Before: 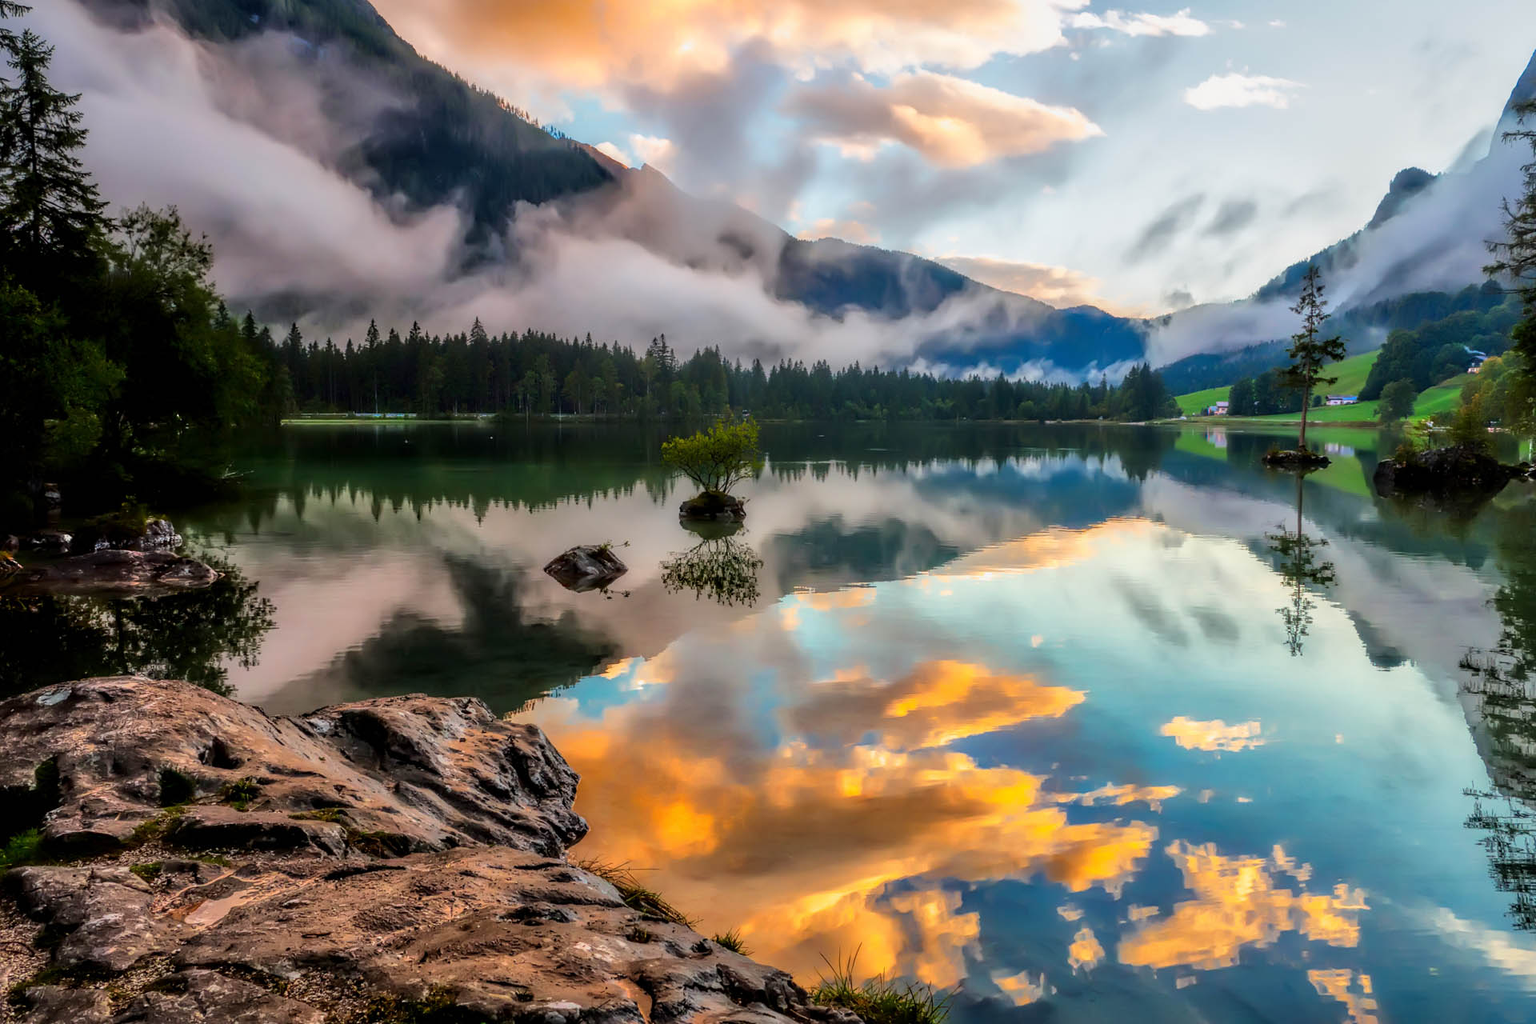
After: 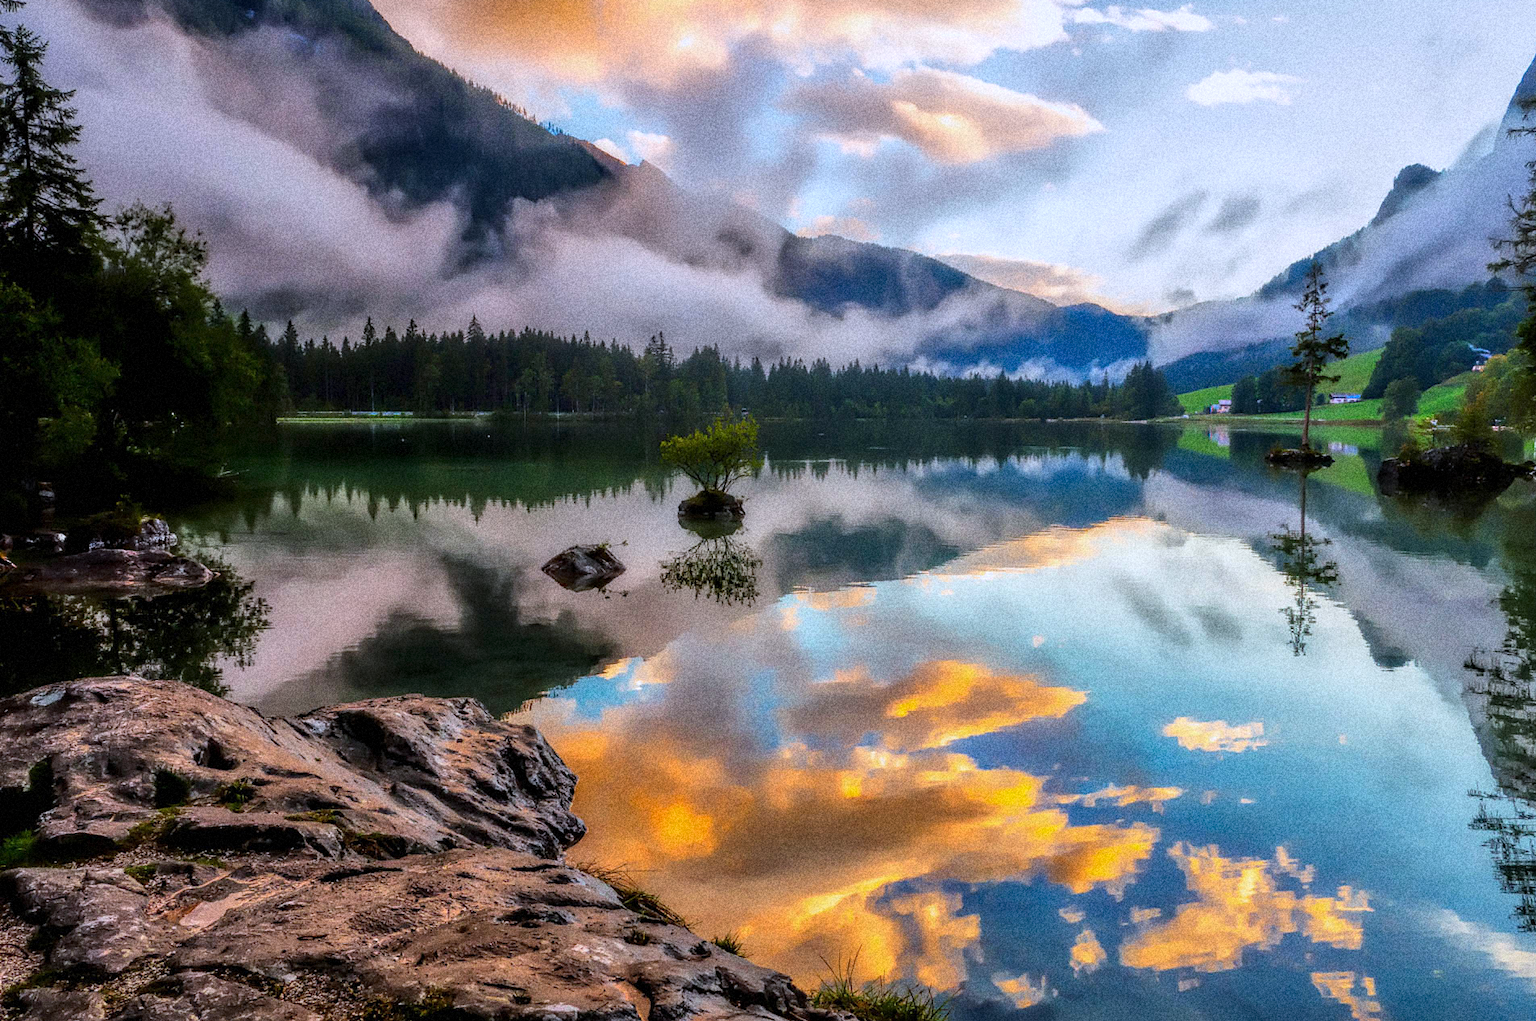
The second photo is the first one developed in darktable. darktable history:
white balance: red 0.967, blue 1.119, emerald 0.756
grain: coarseness 14.49 ISO, strength 48.04%, mid-tones bias 35%
crop: left 0.434%, top 0.485%, right 0.244%, bottom 0.386%
